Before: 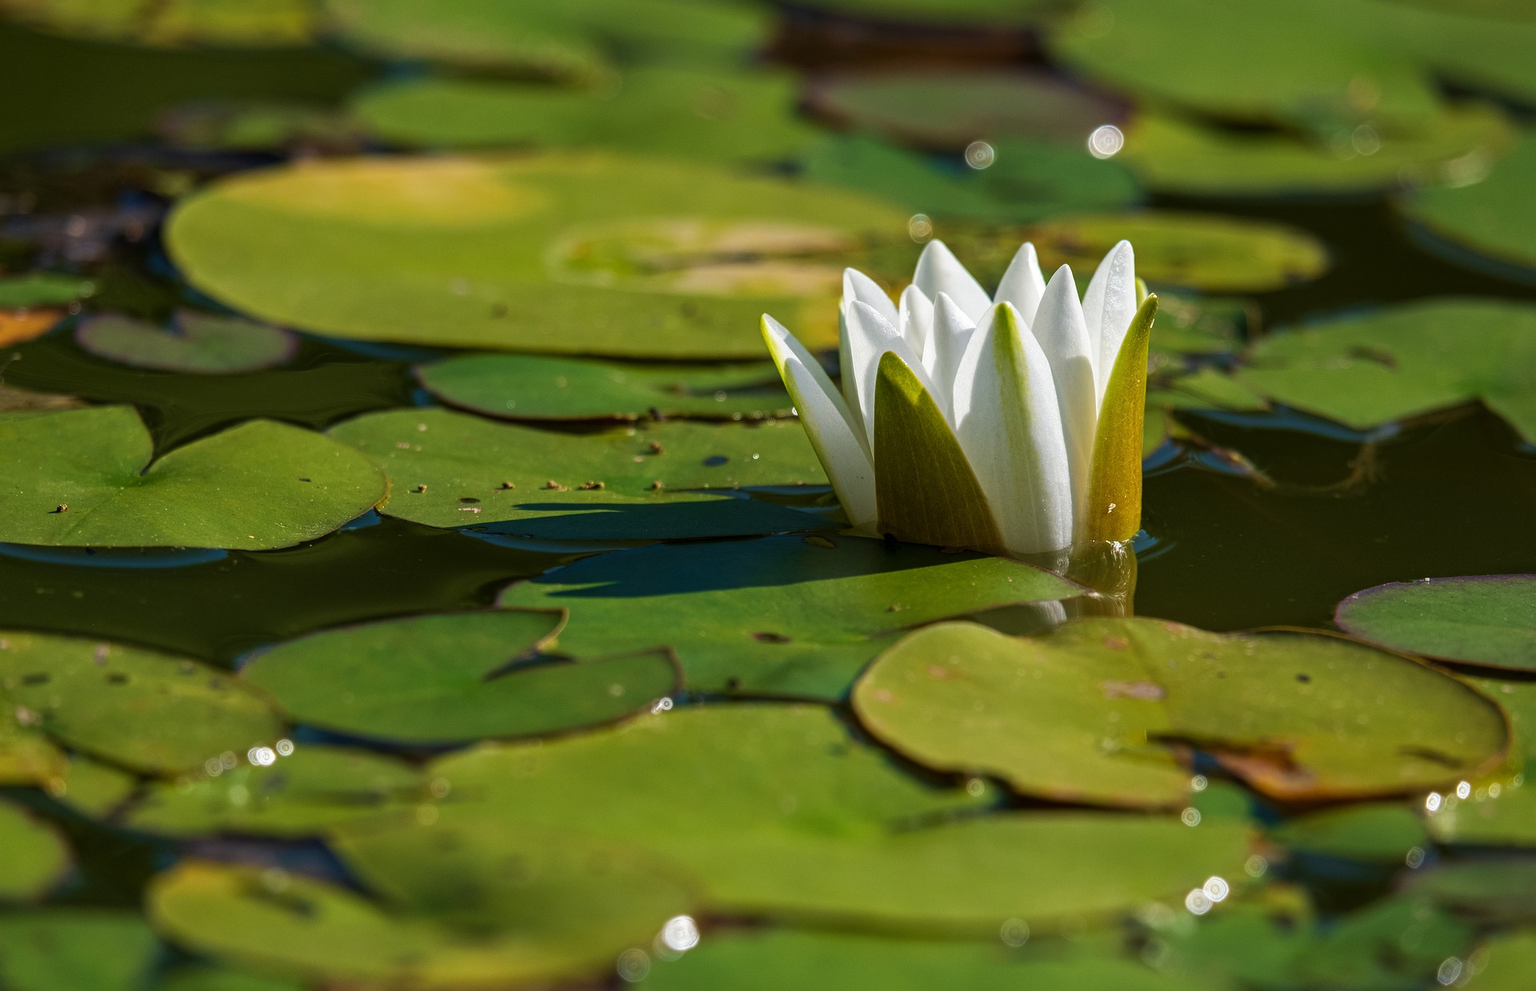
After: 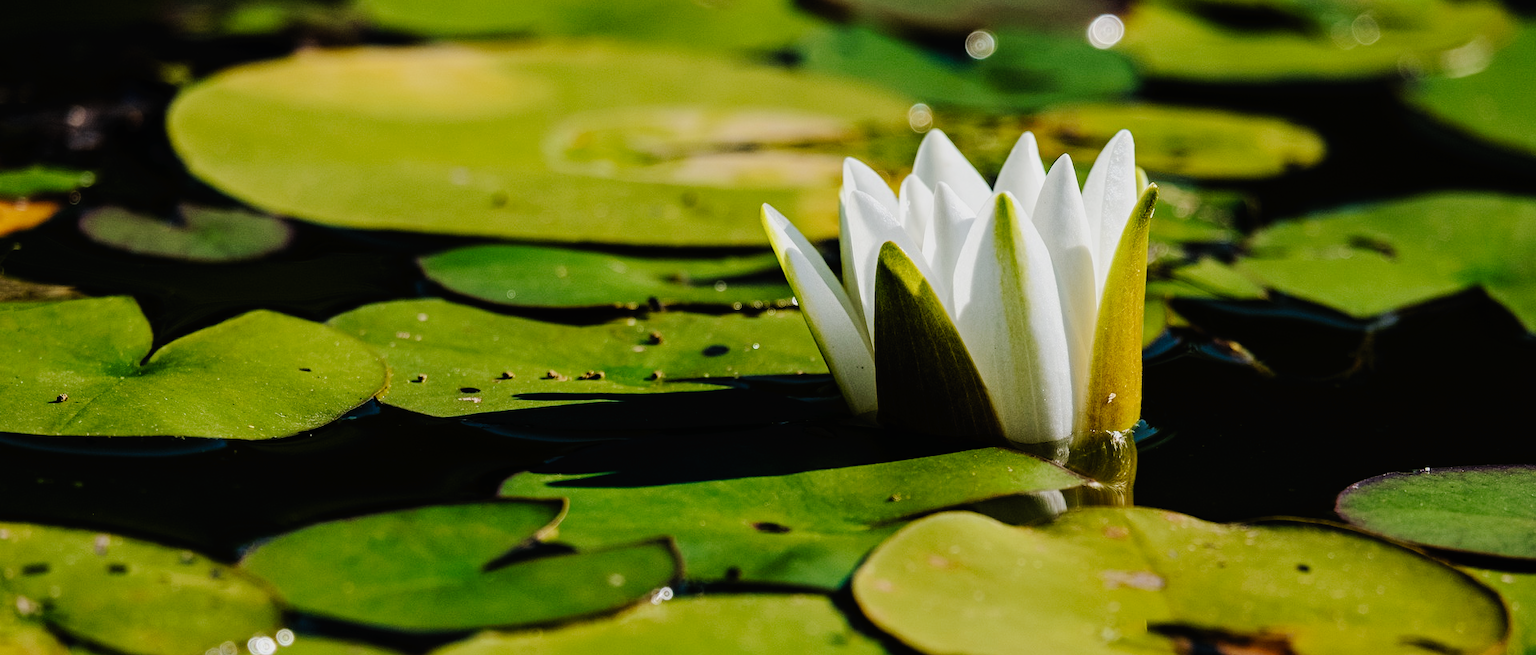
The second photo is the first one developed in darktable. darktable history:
filmic rgb: black relative exposure -5.07 EV, white relative exposure 3.96 EV, threshold 5.98 EV, hardness 2.88, contrast 1.299, highlights saturation mix -29.74%, iterations of high-quality reconstruction 0, enable highlight reconstruction true
crop: top 11.176%, bottom 22.676%
tone curve: curves: ch0 [(0, 0) (0.003, 0.012) (0.011, 0.014) (0.025, 0.019) (0.044, 0.028) (0.069, 0.039) (0.1, 0.056) (0.136, 0.093) (0.177, 0.147) (0.224, 0.214) (0.277, 0.29) (0.335, 0.381) (0.399, 0.476) (0.468, 0.557) (0.543, 0.635) (0.623, 0.697) (0.709, 0.764) (0.801, 0.831) (0.898, 0.917) (1, 1)], preserve colors none
